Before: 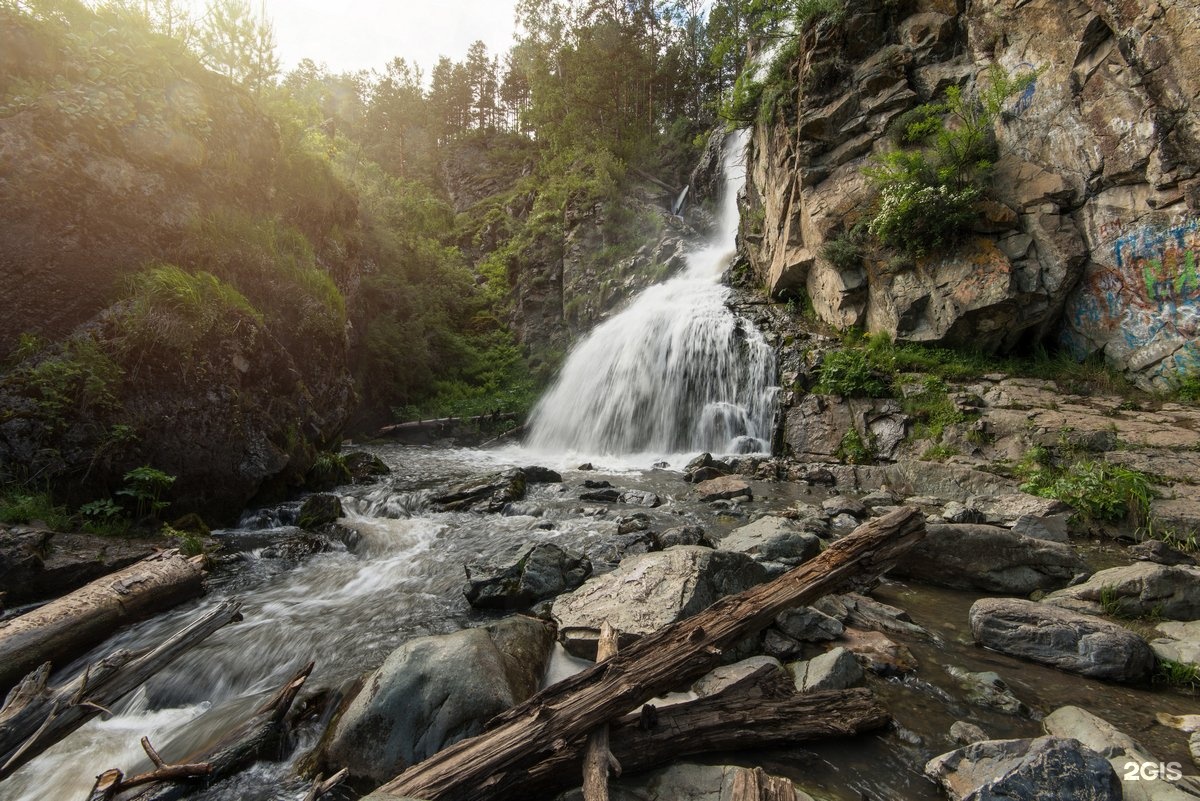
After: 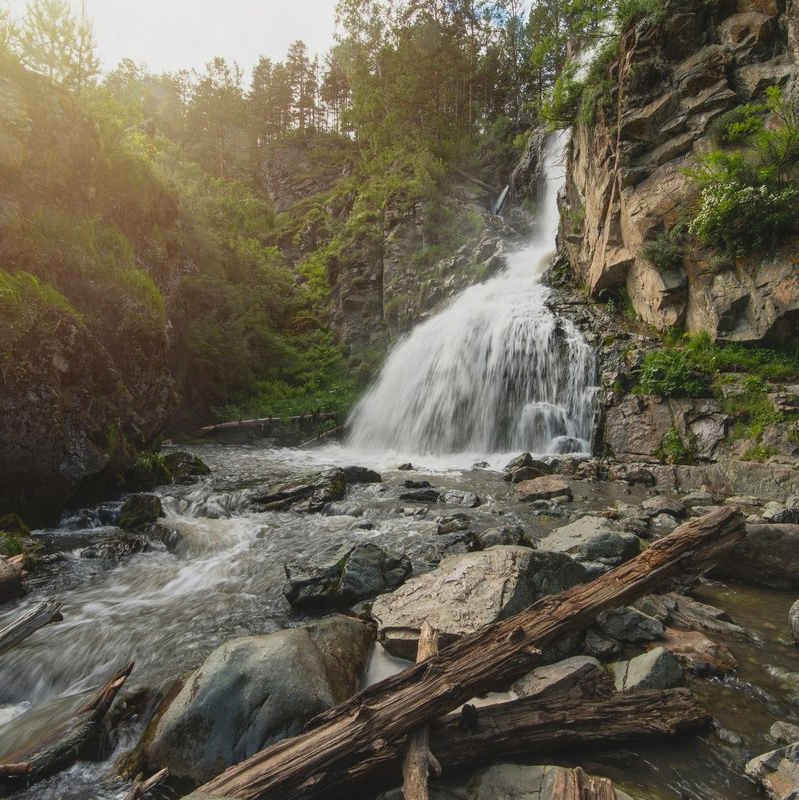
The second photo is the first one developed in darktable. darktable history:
lowpass: radius 0.1, contrast 0.85, saturation 1.1, unbound 0
crop and rotate: left 15.055%, right 18.278%
